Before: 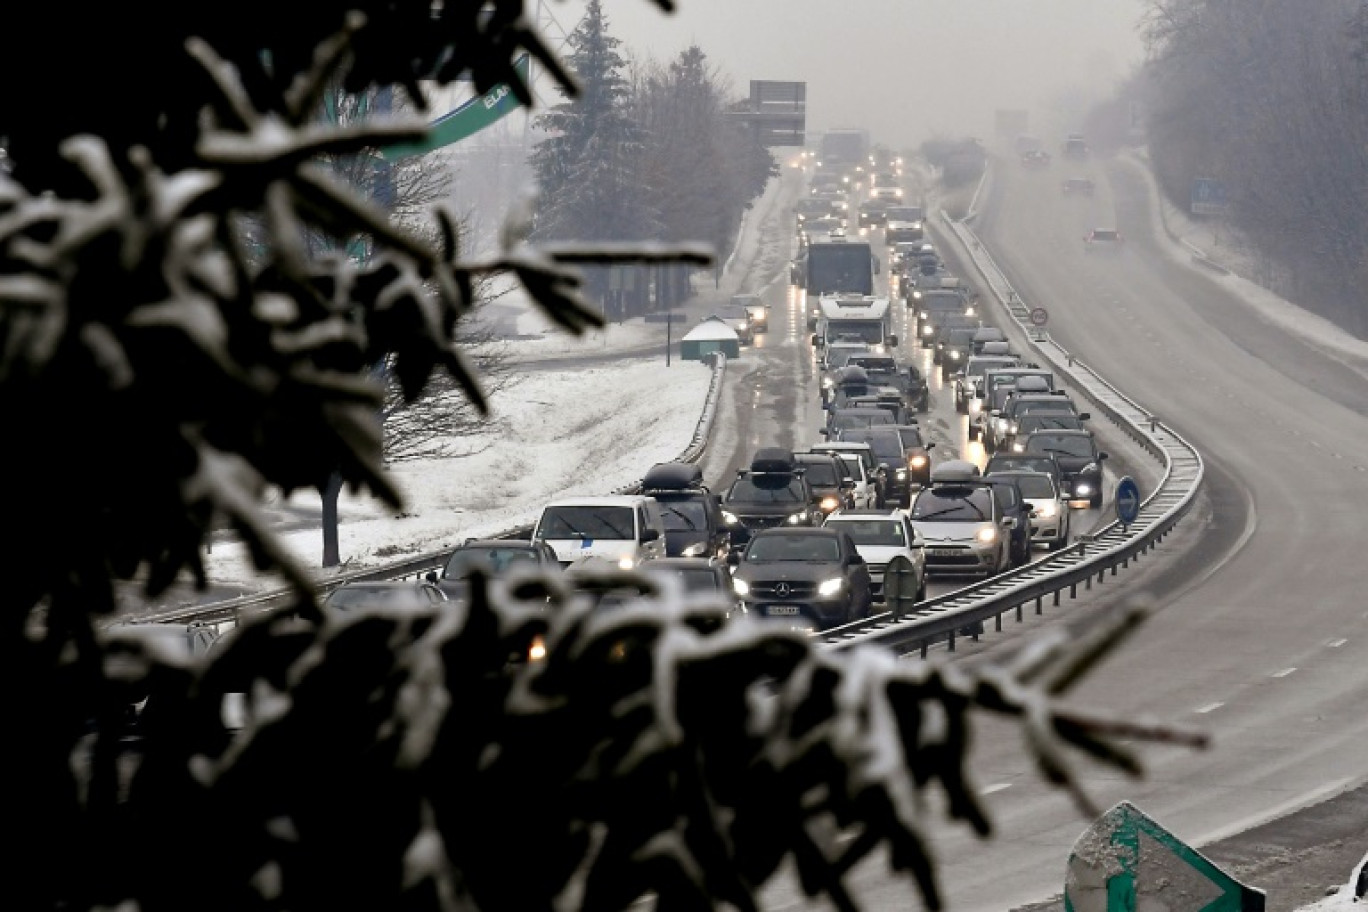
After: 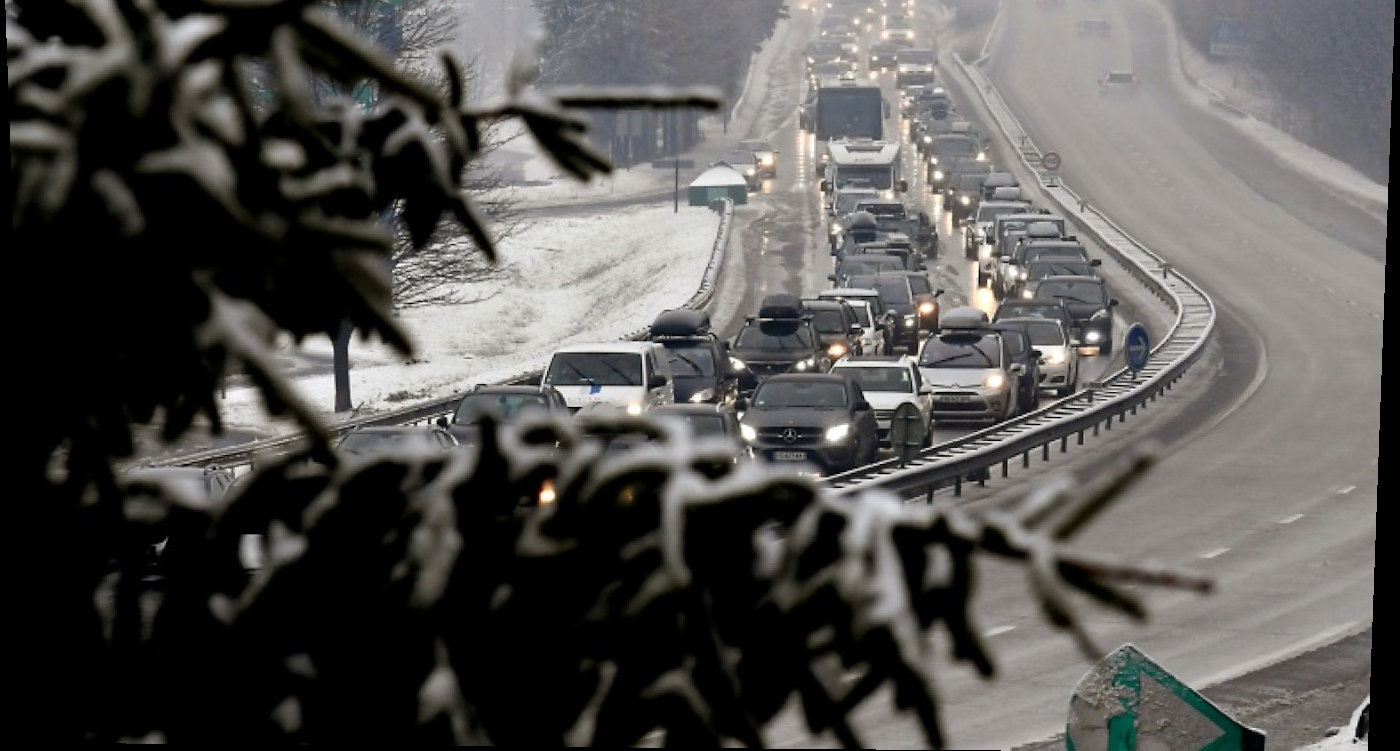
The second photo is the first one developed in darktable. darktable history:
crop and rotate: top 18.507%
rotate and perspective: lens shift (vertical) 0.048, lens shift (horizontal) -0.024, automatic cropping off
